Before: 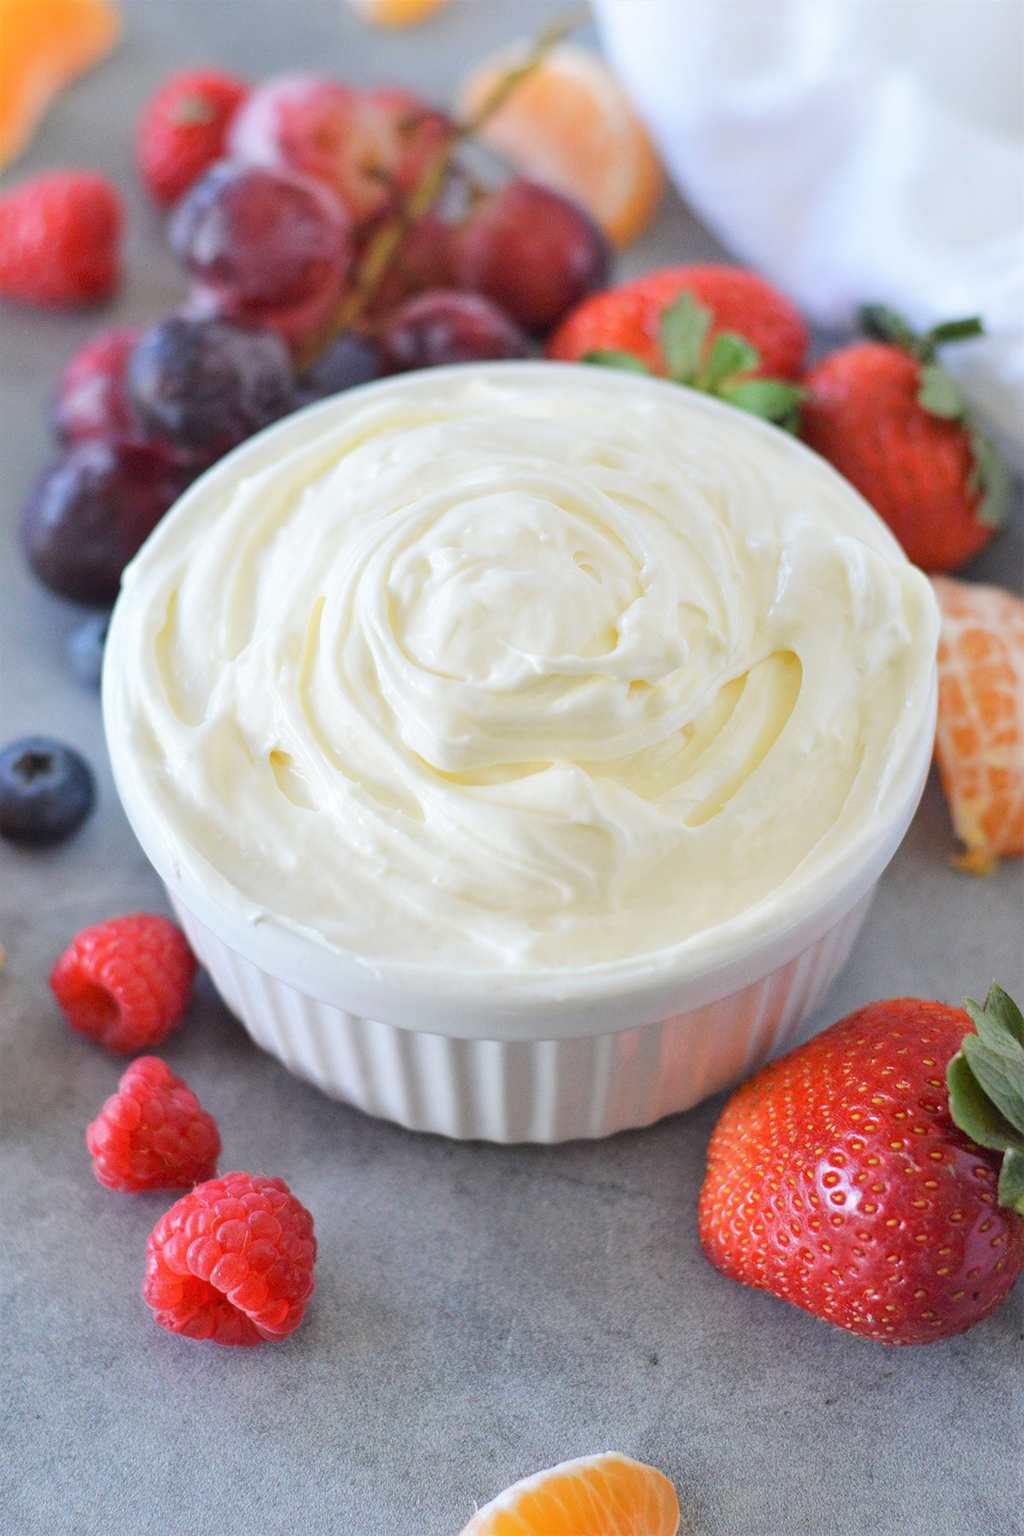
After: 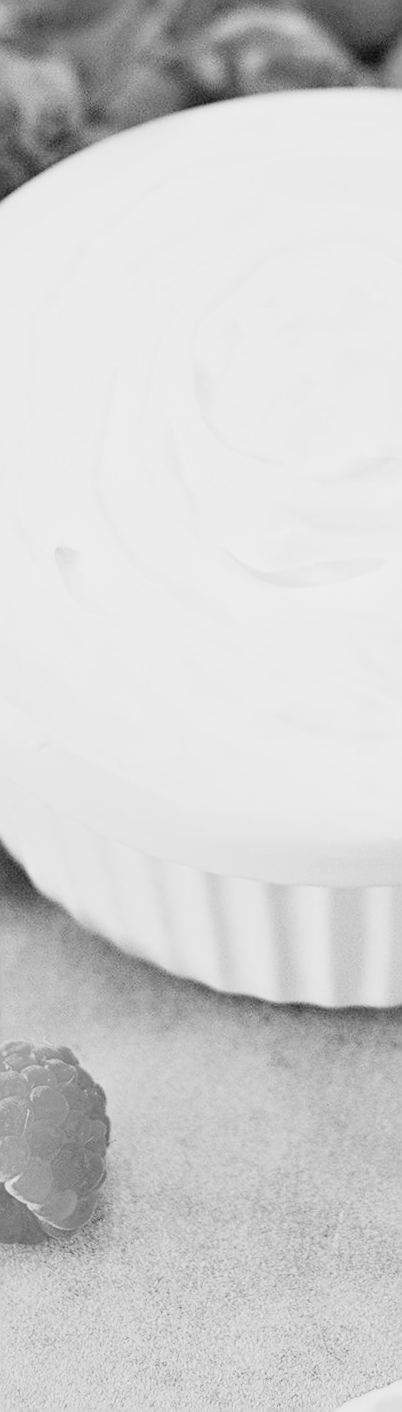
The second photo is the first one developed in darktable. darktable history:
crop and rotate: left 21.77%, top 18.528%, right 44.676%, bottom 2.997%
color balance rgb: linear chroma grading › global chroma 15%, perceptual saturation grading › global saturation 30%
exposure: black level correction 0, exposure 1.625 EV, compensate exposure bias true, compensate highlight preservation false
filmic rgb: black relative exposure -5 EV, hardness 2.88, contrast 1.3, highlights saturation mix -30%
color correction: highlights a* -5.3, highlights b* 9.8, shadows a* 9.8, shadows b* 24.26
monochrome: a 26.22, b 42.67, size 0.8
sharpen: on, module defaults
contrast brightness saturation: contrast 0.05, brightness 0.06, saturation 0.01
